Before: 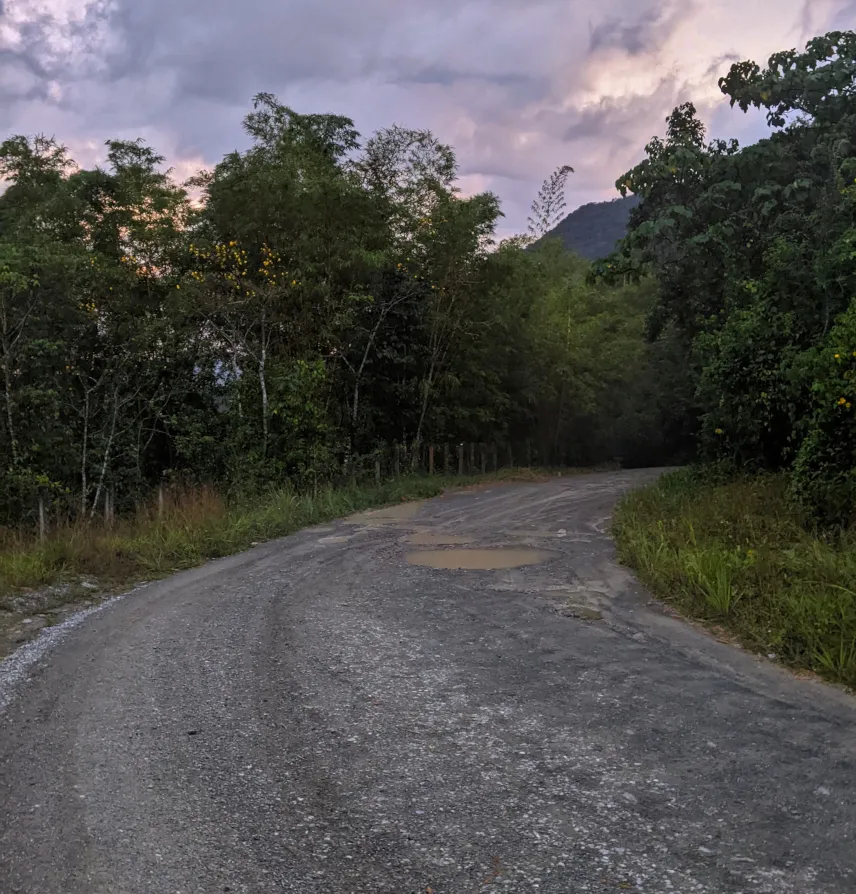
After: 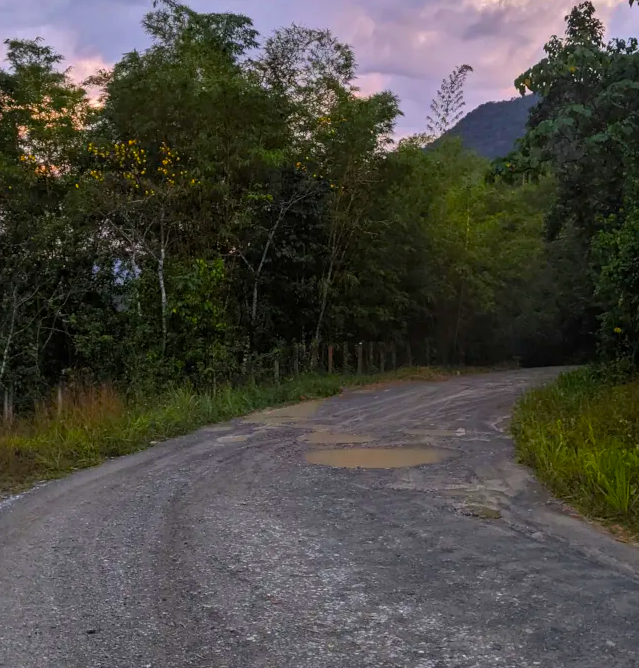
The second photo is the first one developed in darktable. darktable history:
color balance rgb: linear chroma grading › global chroma 15%, perceptual saturation grading › global saturation 30%
crop and rotate: left 11.831%, top 11.346%, right 13.429%, bottom 13.899%
